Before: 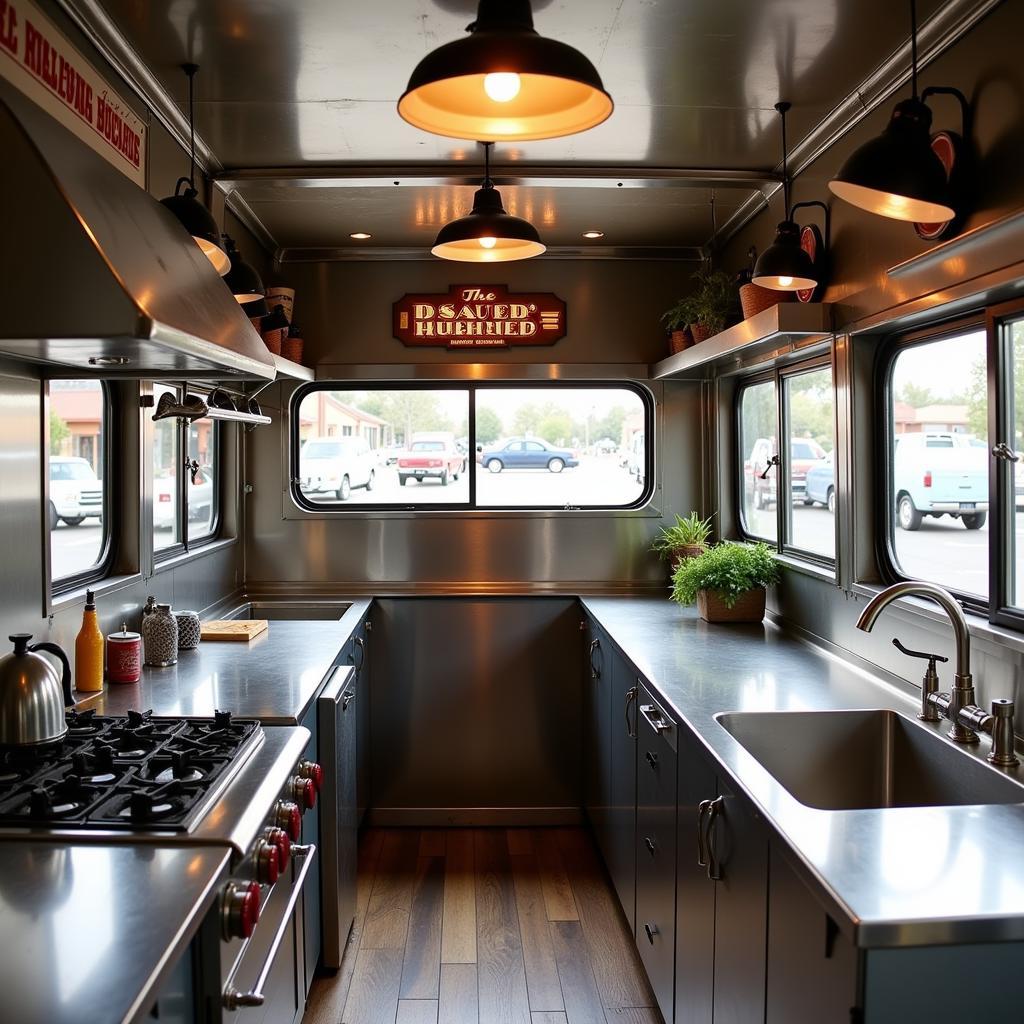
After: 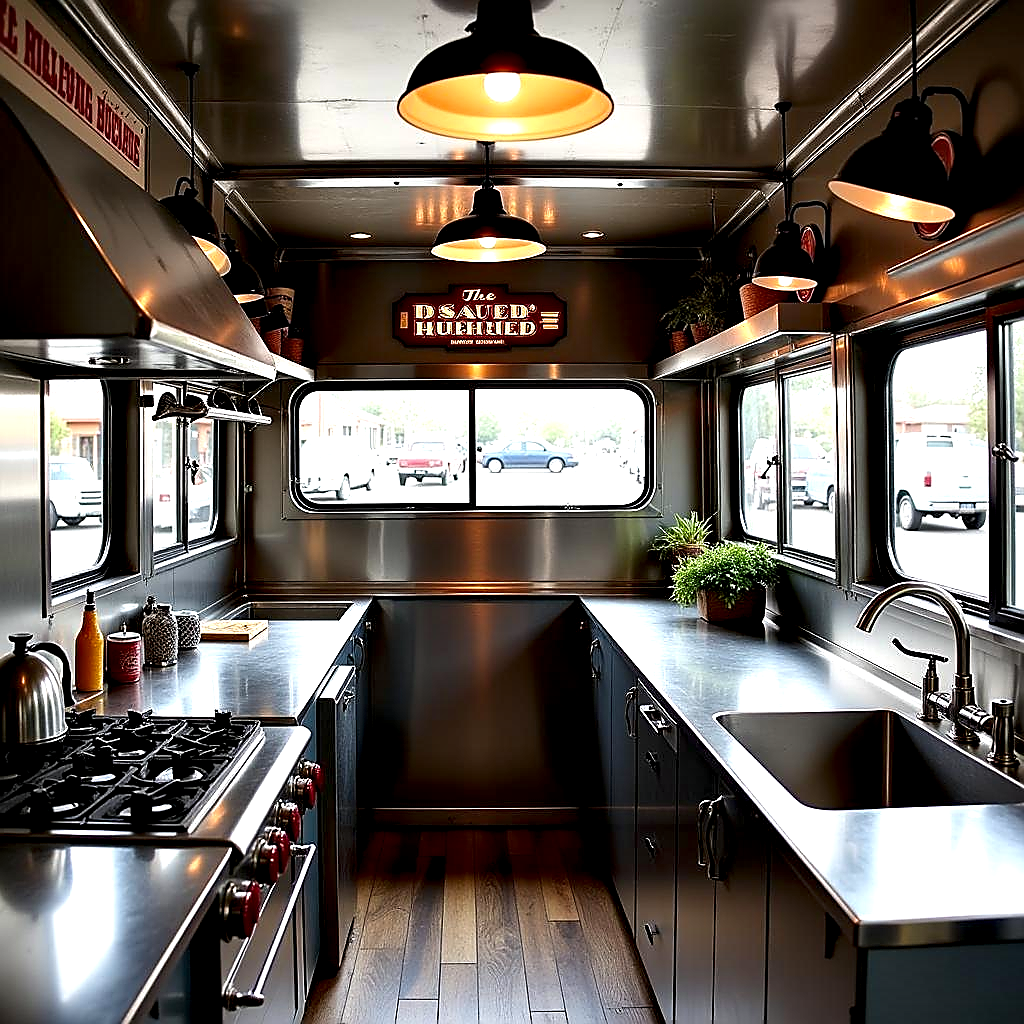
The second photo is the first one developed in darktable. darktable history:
contrast equalizer: y [[0.6 ×6], [0.55 ×6], [0 ×6], [0 ×6], [0 ×6]]
sharpen: radius 1.394, amount 1.246, threshold 0.716
